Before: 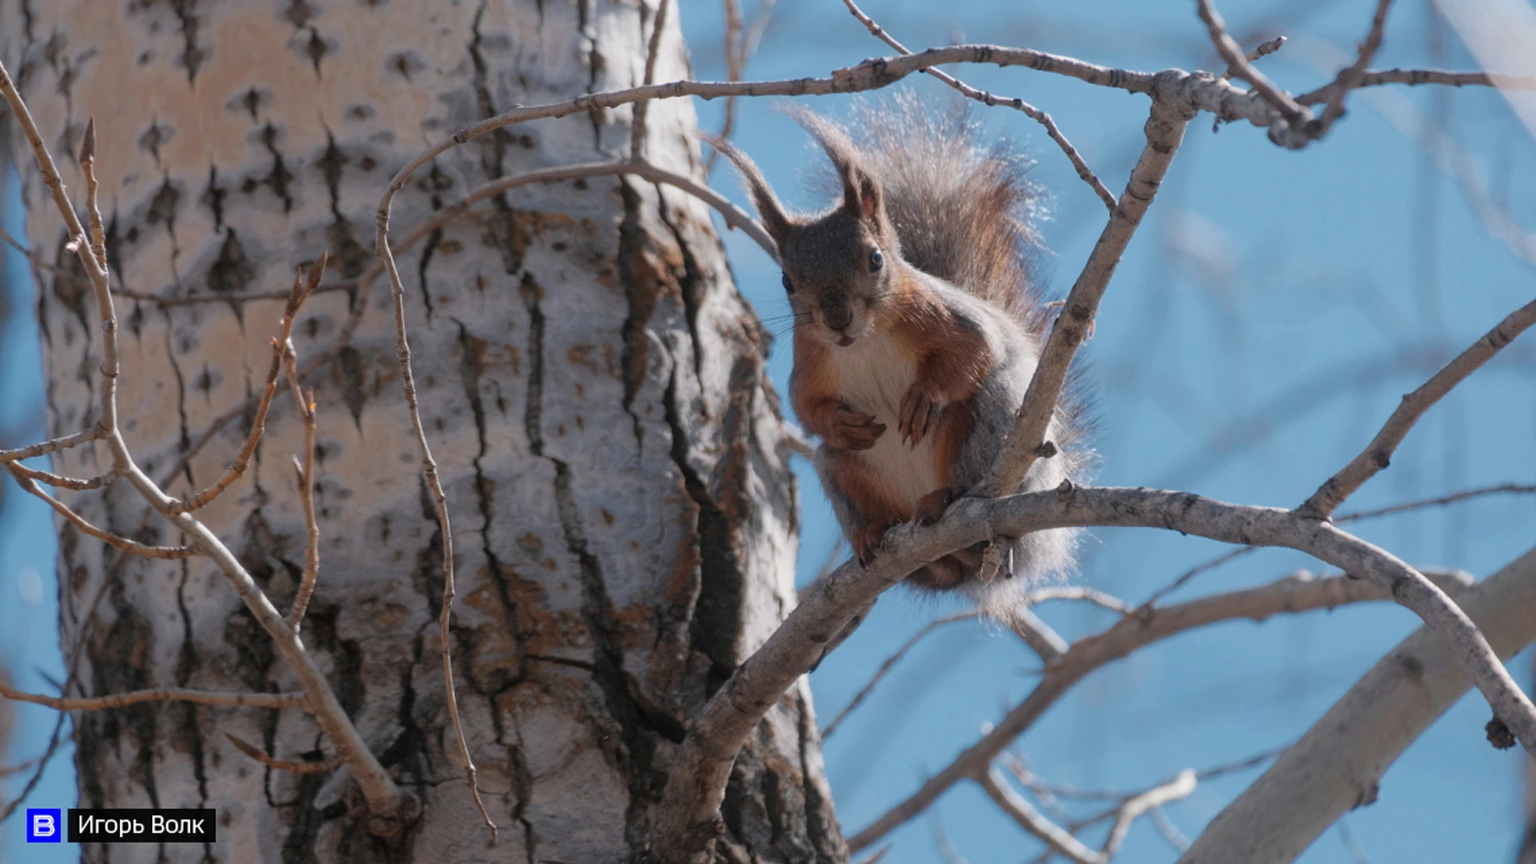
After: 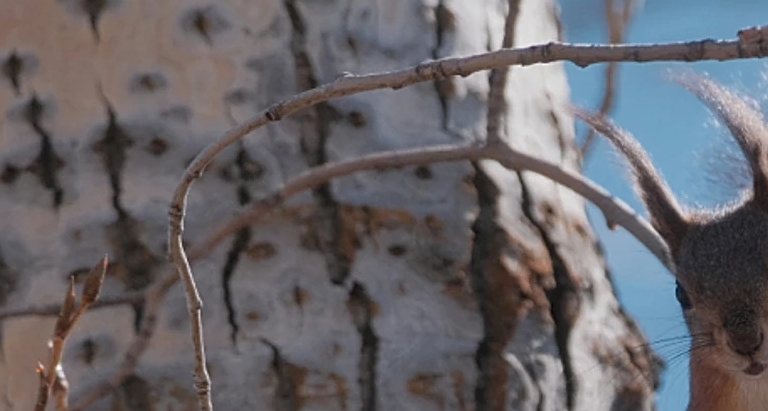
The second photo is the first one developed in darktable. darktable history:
crop: left 15.748%, top 5.426%, right 44.248%, bottom 56.443%
shadows and highlights: white point adjustment -3.49, highlights -63.68, soften with gaussian
sharpen: on, module defaults
tone equalizer: smoothing diameter 24.99%, edges refinement/feathering 8.25, preserve details guided filter
